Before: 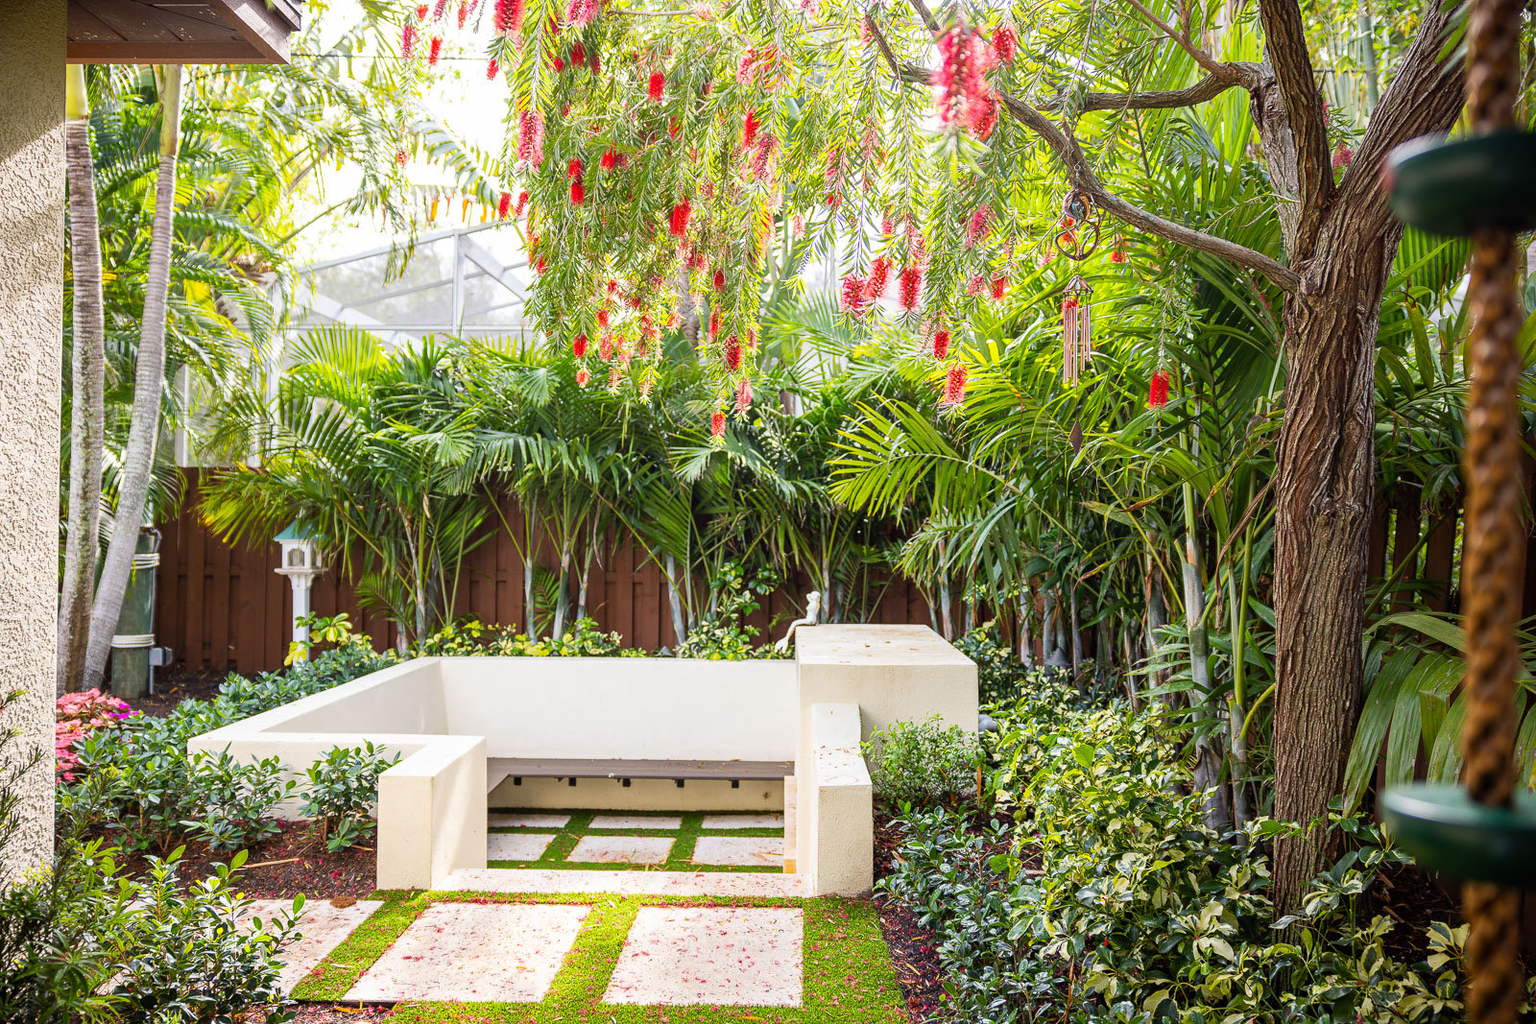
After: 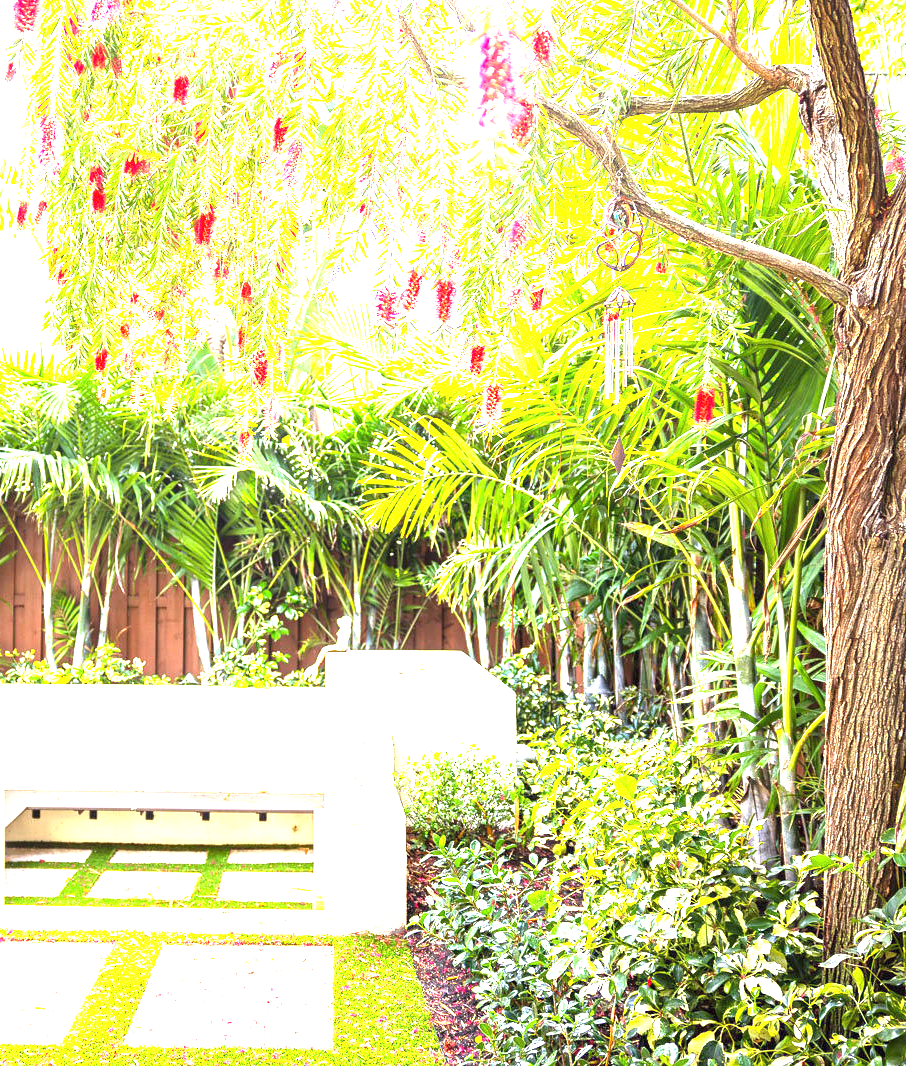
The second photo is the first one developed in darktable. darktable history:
crop: left 31.458%, top 0%, right 11.876%
exposure: black level correction 0, exposure 2.327 EV, compensate exposure bias true, compensate highlight preservation false
